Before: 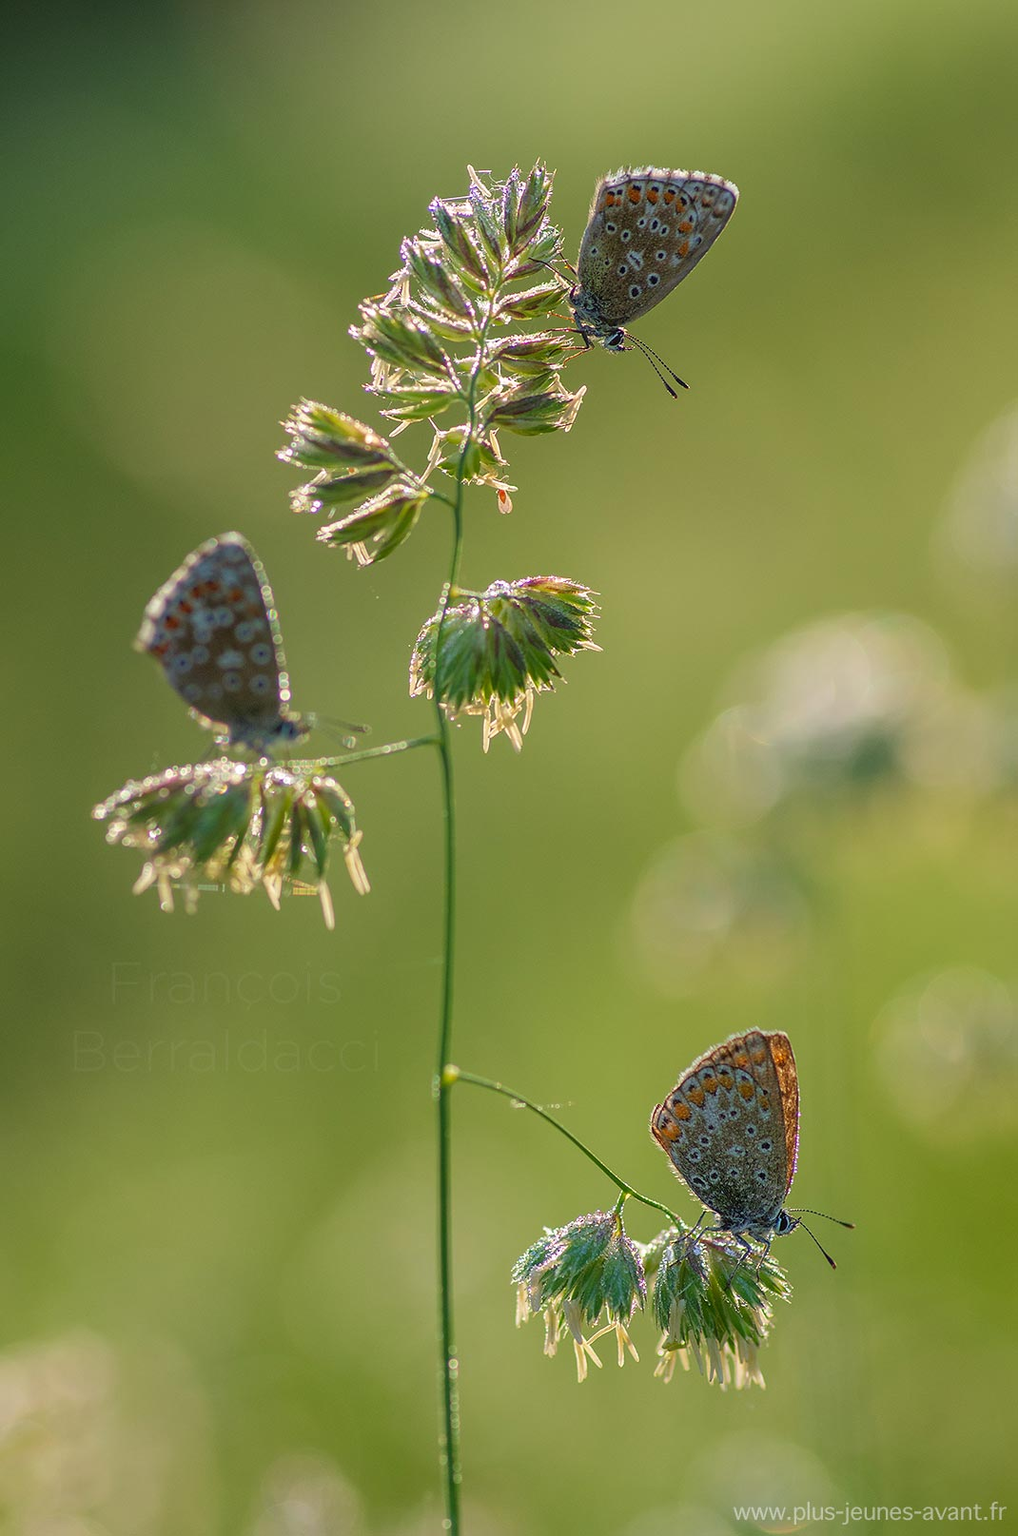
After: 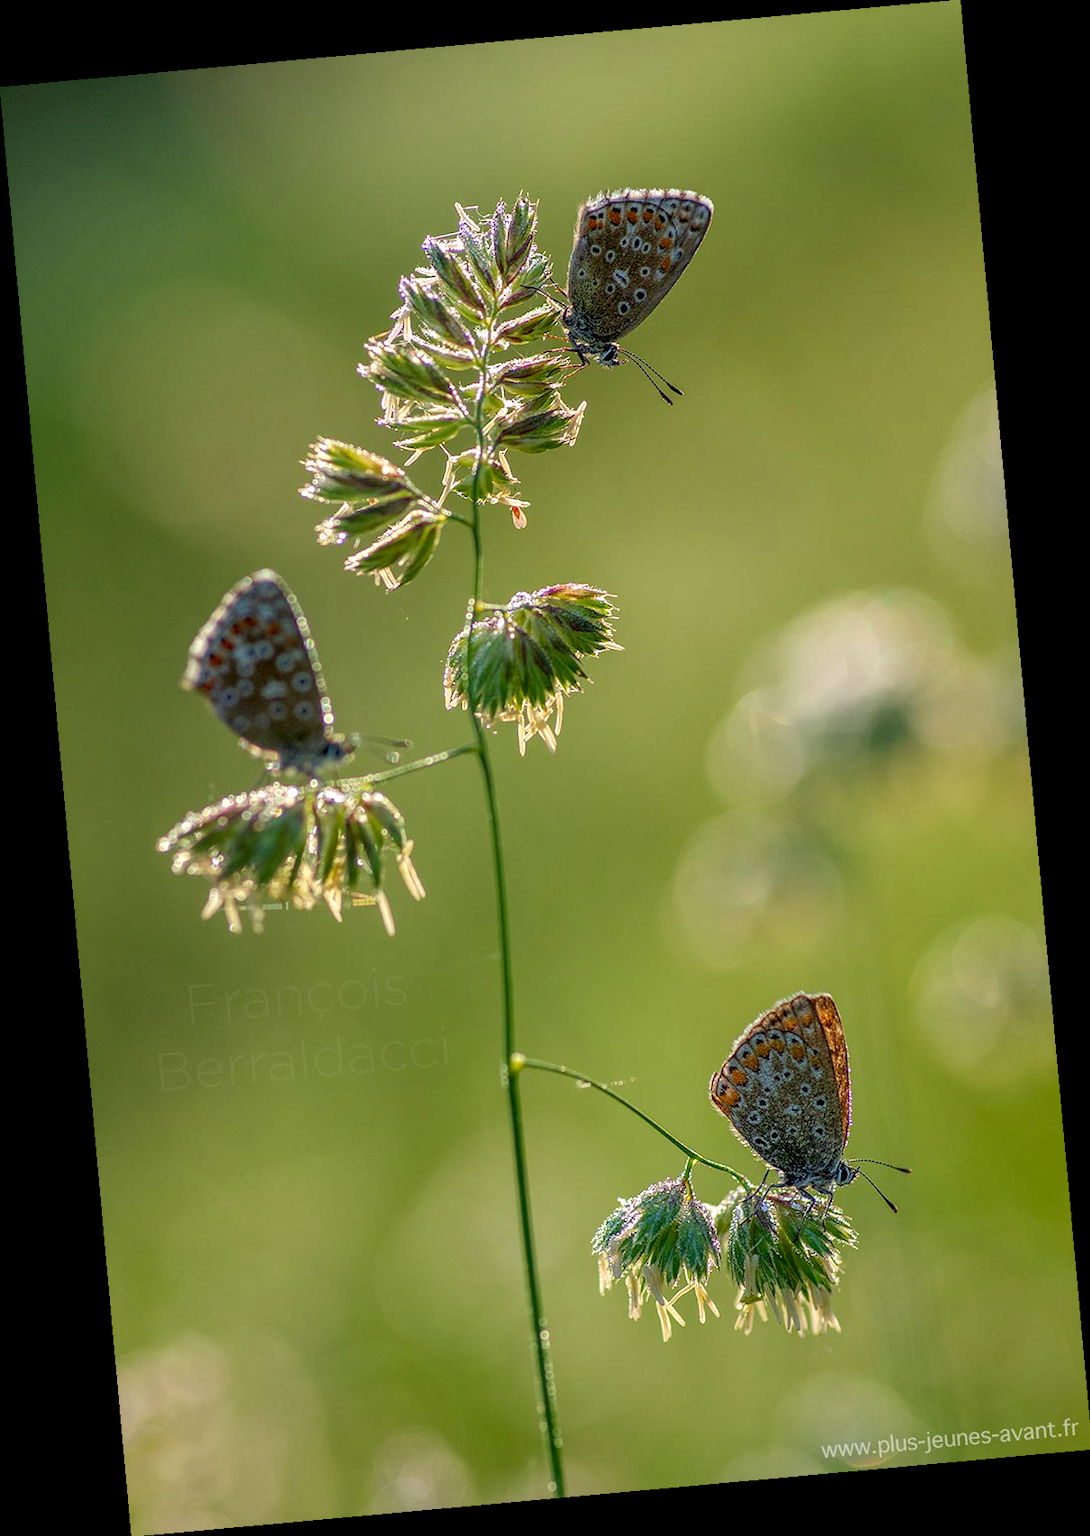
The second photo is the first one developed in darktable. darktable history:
exposure: black level correction 0.007, exposure 0.159 EV, compensate highlight preservation false
local contrast: detail 130%
rotate and perspective: rotation -5.2°, automatic cropping off
